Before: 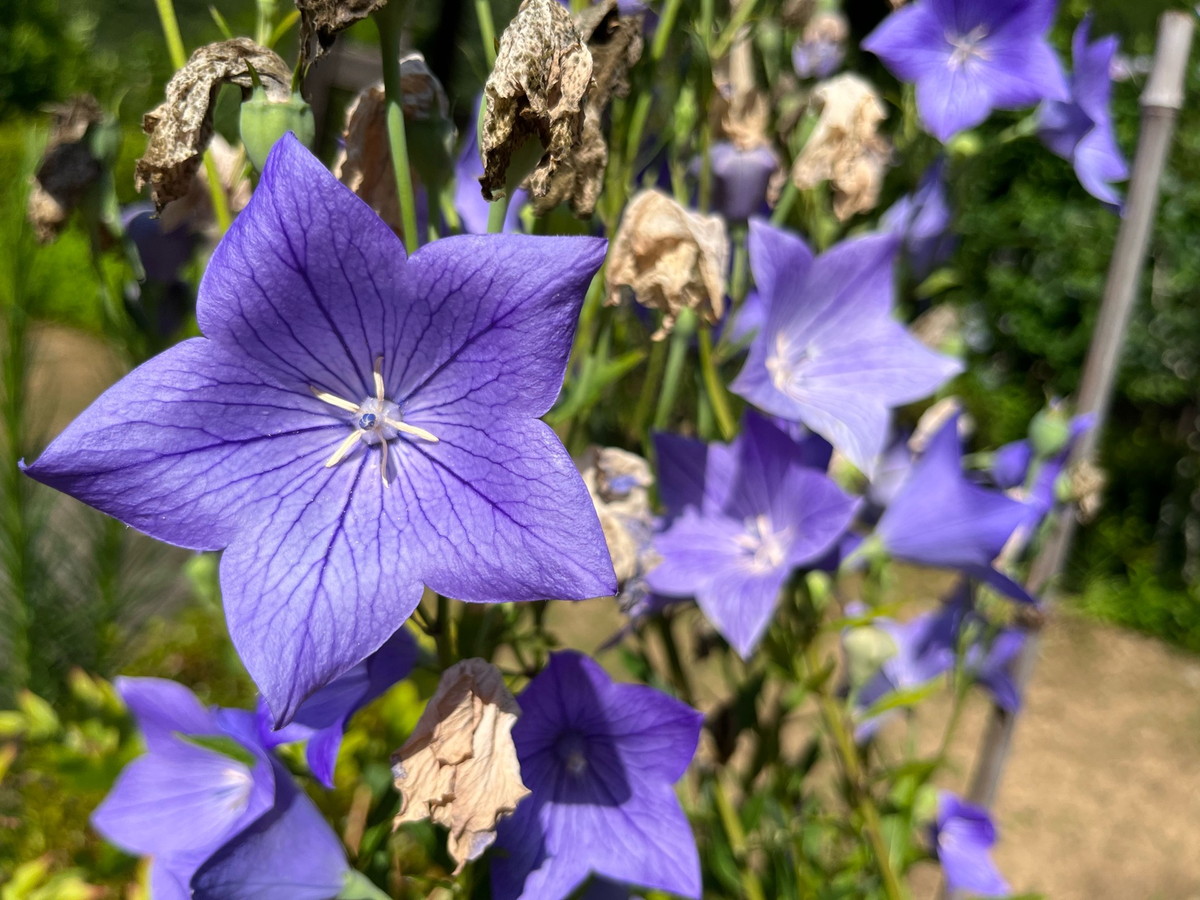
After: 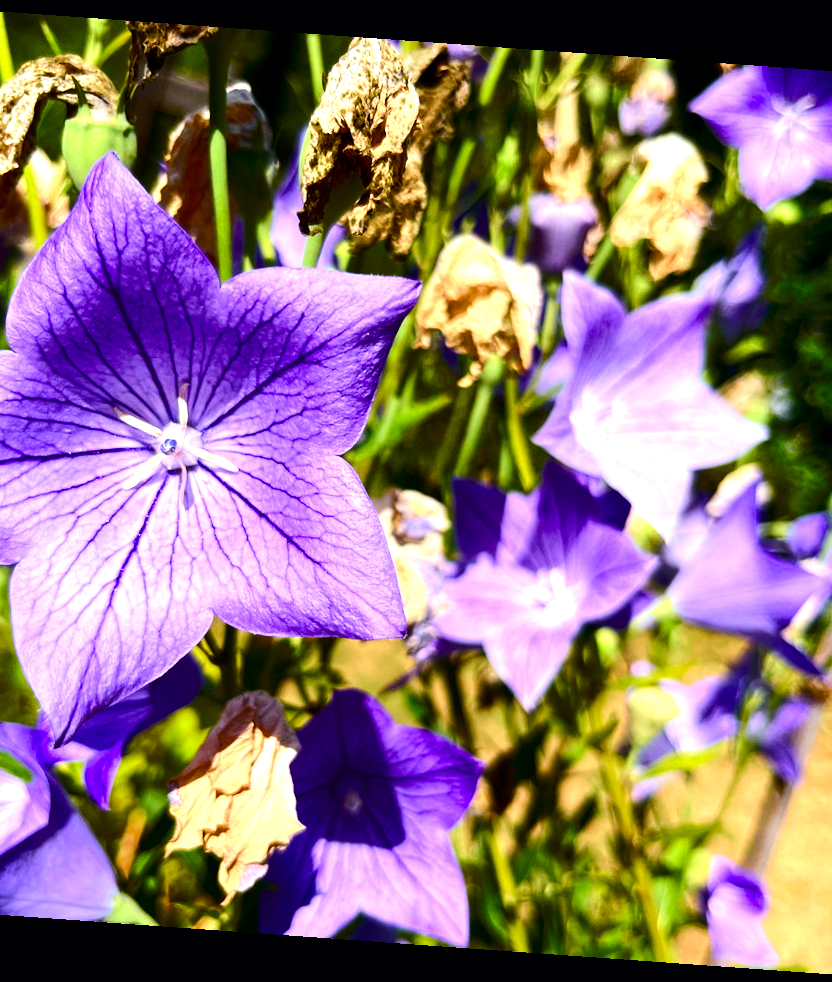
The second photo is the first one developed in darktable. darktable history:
color balance rgb: linear chroma grading › shadows -2.2%, linear chroma grading › highlights -15%, linear chroma grading › global chroma -10%, linear chroma grading › mid-tones -10%, perceptual saturation grading › global saturation 45%, perceptual saturation grading › highlights -50%, perceptual saturation grading › shadows 30%, perceptual brilliance grading › global brilliance 18%, global vibrance 45%
rotate and perspective: rotation 4.1°, automatic cropping off
tone curve: curves: ch0 [(0, 0) (0.126, 0.061) (0.338, 0.285) (0.494, 0.518) (0.703, 0.762) (1, 1)]; ch1 [(0, 0) (0.364, 0.322) (0.443, 0.441) (0.5, 0.501) (0.55, 0.578) (1, 1)]; ch2 [(0, 0) (0.44, 0.424) (0.501, 0.499) (0.557, 0.564) (0.613, 0.682) (0.707, 0.746) (1, 1)], color space Lab, independent channels, preserve colors none
crop and rotate: left 18.442%, right 15.508%
tone equalizer: -8 EV -0.417 EV, -7 EV -0.389 EV, -6 EV -0.333 EV, -5 EV -0.222 EV, -3 EV 0.222 EV, -2 EV 0.333 EV, -1 EV 0.389 EV, +0 EV 0.417 EV, edges refinement/feathering 500, mask exposure compensation -1.57 EV, preserve details no
